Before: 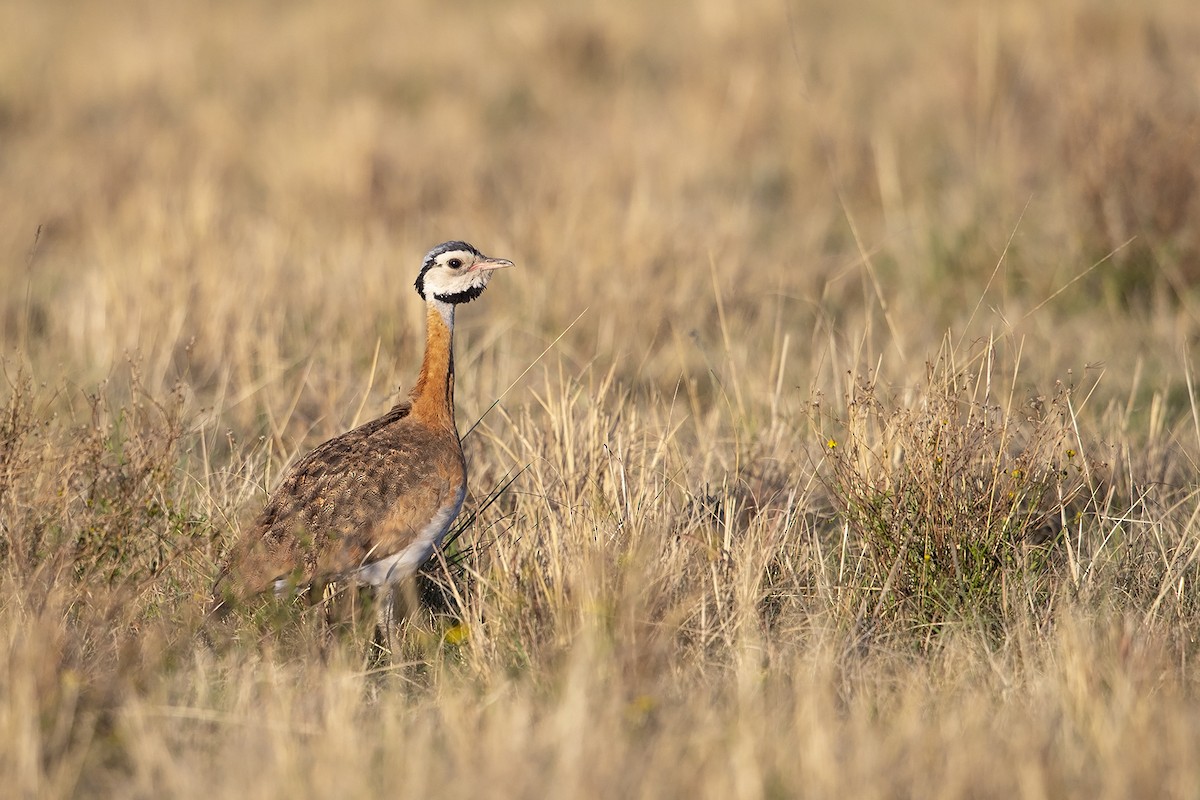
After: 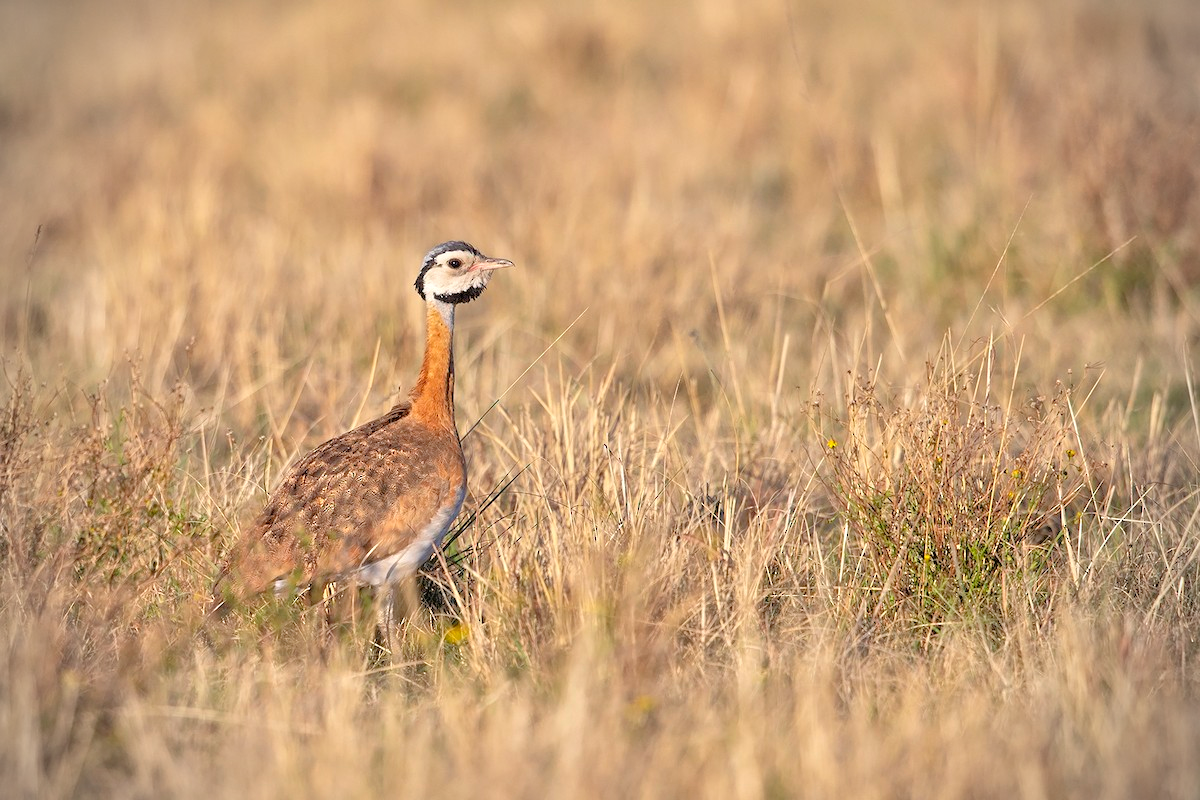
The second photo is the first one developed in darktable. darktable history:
vignetting: on, module defaults
tone equalizer: -7 EV 0.15 EV, -6 EV 0.6 EV, -5 EV 1.15 EV, -4 EV 1.33 EV, -3 EV 1.15 EV, -2 EV 0.6 EV, -1 EV 0.15 EV, mask exposure compensation -0.5 EV
